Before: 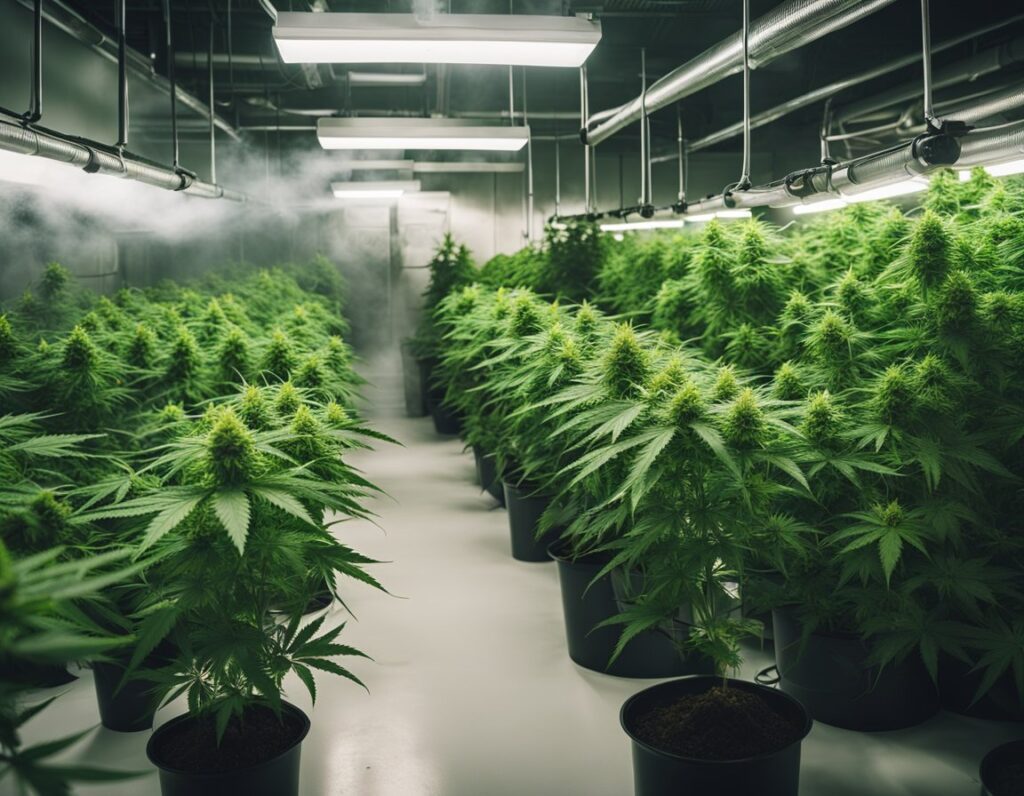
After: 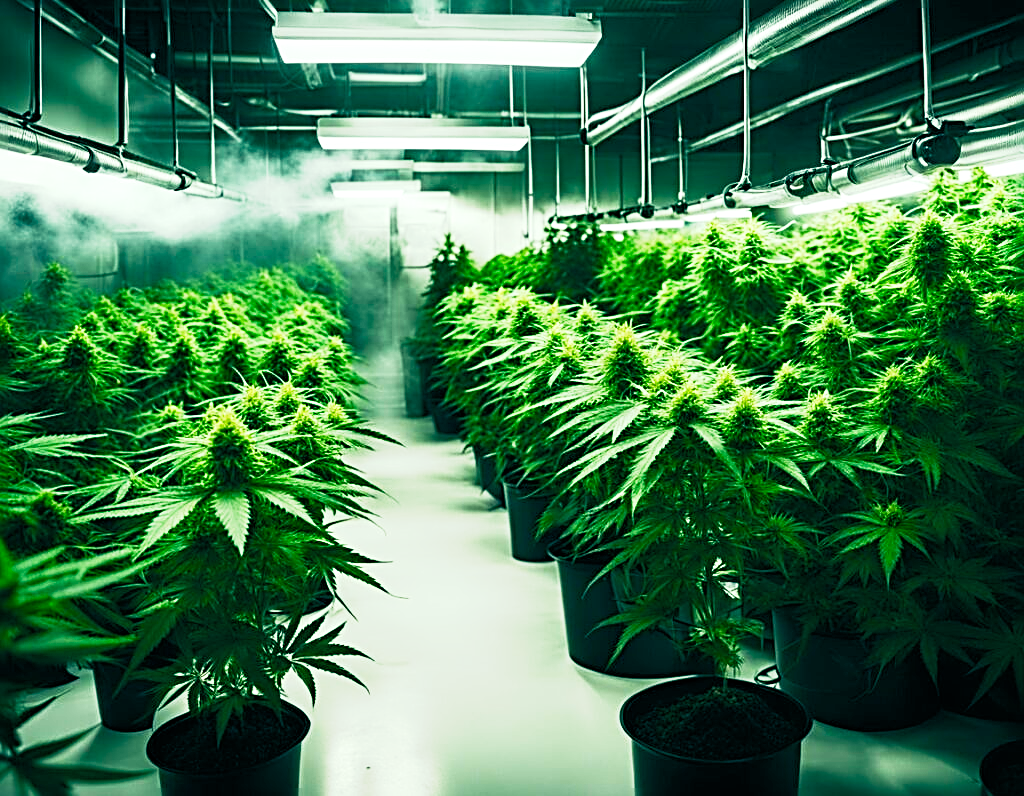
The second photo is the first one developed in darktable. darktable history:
sharpen: radius 3.025, amount 0.757
base curve: curves: ch0 [(0, 0) (0.088, 0.125) (0.176, 0.251) (0.354, 0.501) (0.613, 0.749) (1, 0.877)], preserve colors none
color balance rgb: shadows lift › luminance -7.7%, shadows lift › chroma 2.13%, shadows lift › hue 165.27°, power › luminance -7.77%, power › chroma 1.1%, power › hue 215.88°, highlights gain › luminance 15.15%, highlights gain › chroma 7%, highlights gain › hue 125.57°, global offset › luminance -0.33%, global offset › chroma 0.11%, global offset › hue 165.27°, perceptual saturation grading › global saturation 24.42%, perceptual saturation grading › highlights -24.42%, perceptual saturation grading › mid-tones 24.42%, perceptual saturation grading › shadows 40%, perceptual brilliance grading › global brilliance -5%, perceptual brilliance grading › highlights 24.42%, perceptual brilliance grading › mid-tones 7%, perceptual brilliance grading › shadows -5%
